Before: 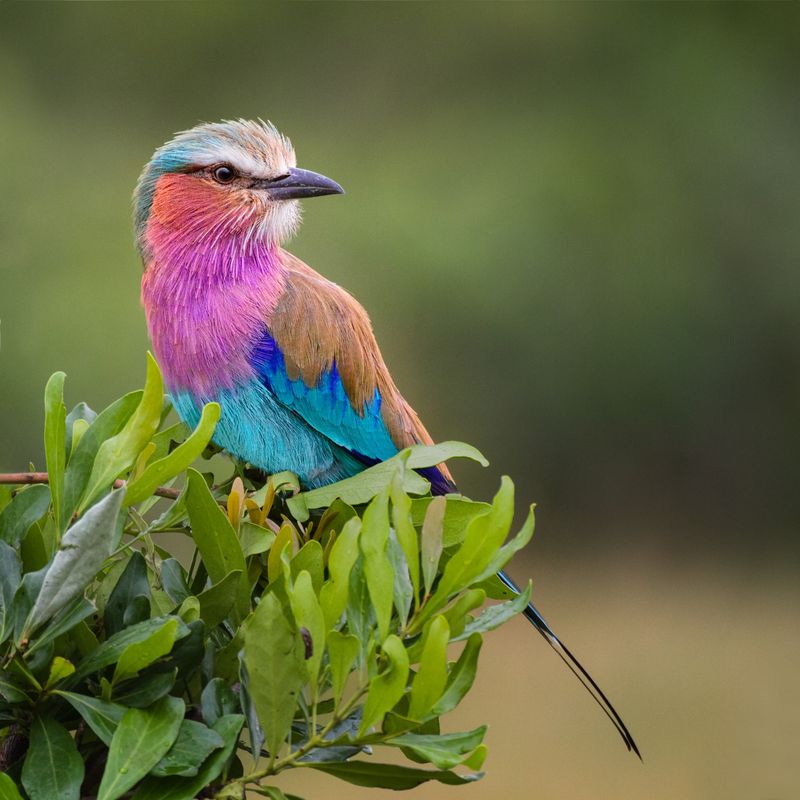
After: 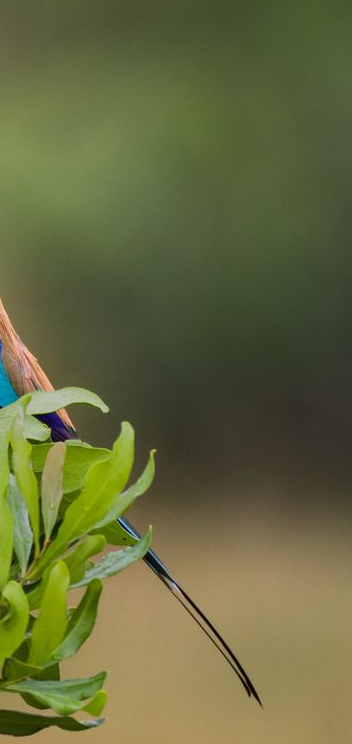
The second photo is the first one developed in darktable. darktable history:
crop: left 47.552%, top 6.76%, right 7.948%
